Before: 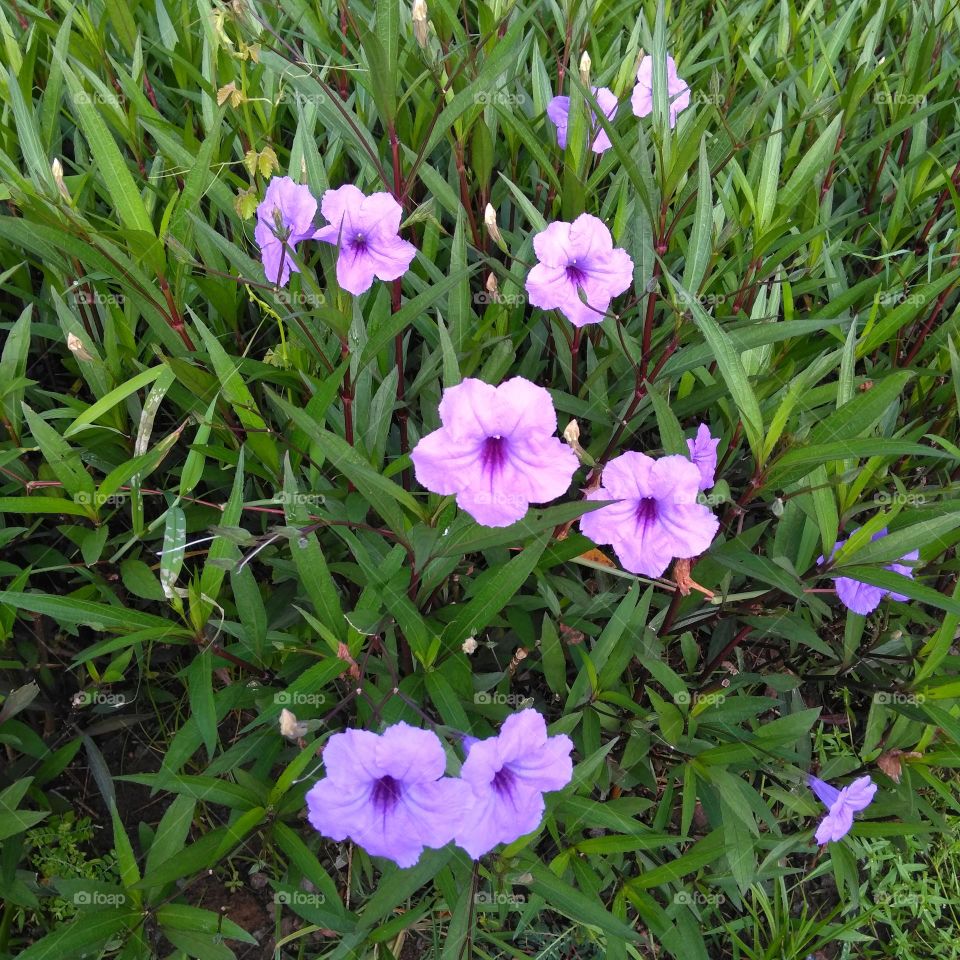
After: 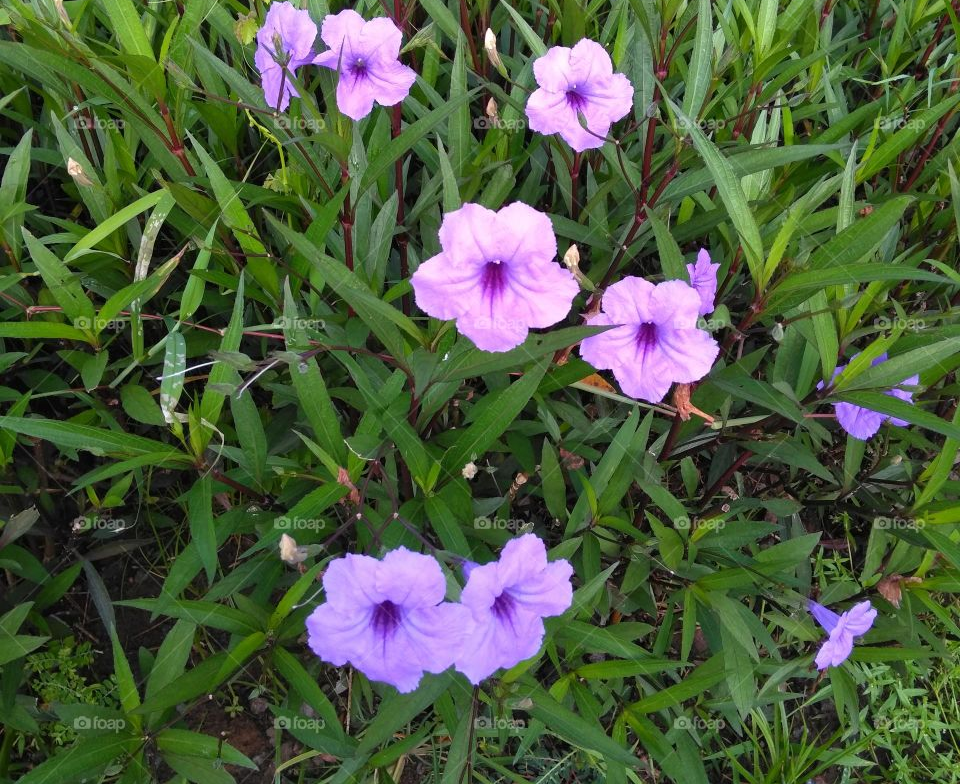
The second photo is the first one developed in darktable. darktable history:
crop and rotate: top 18.285%
